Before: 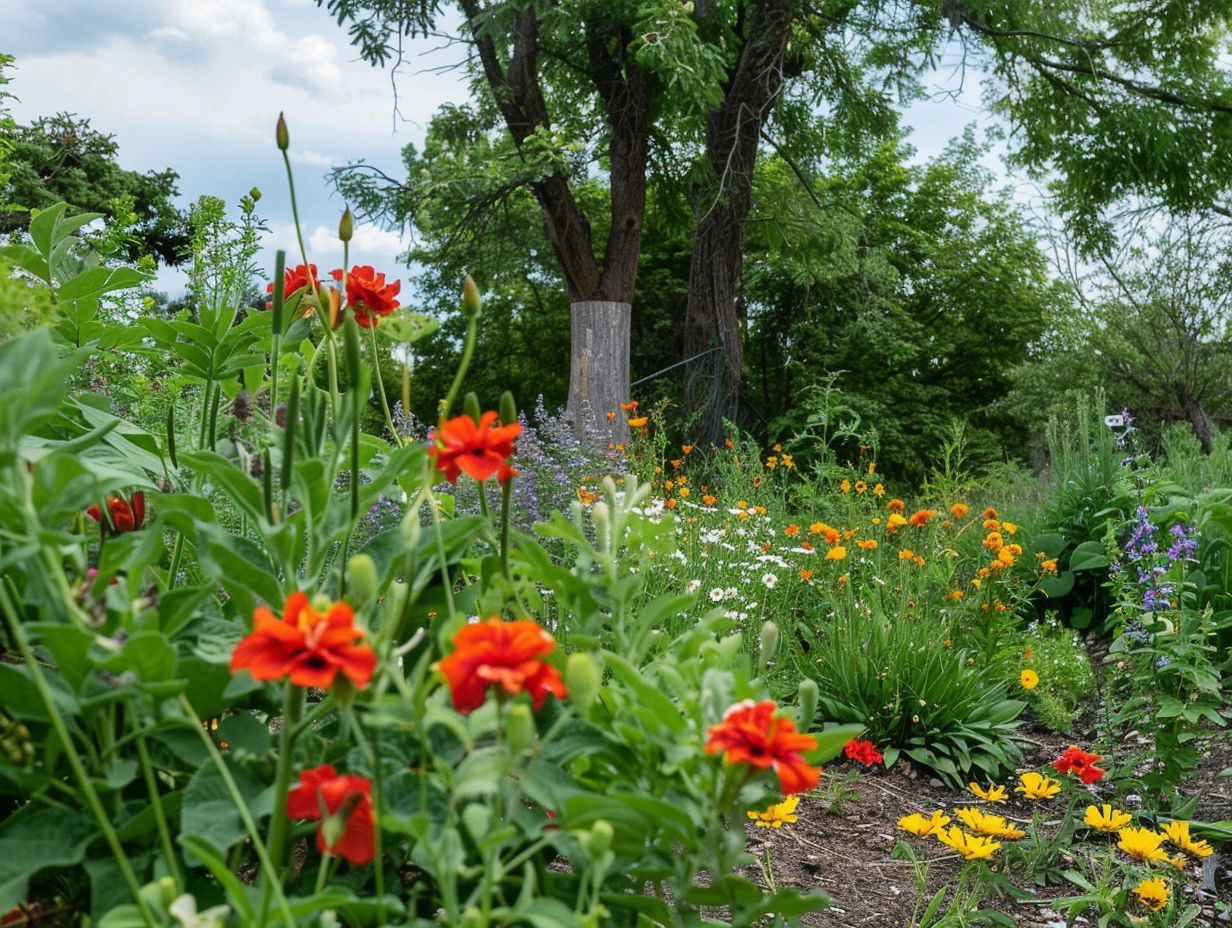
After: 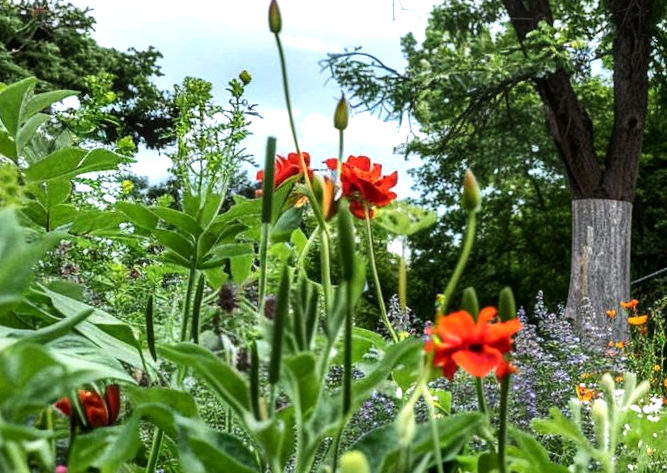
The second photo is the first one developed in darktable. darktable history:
tone equalizer: -8 EV -0.75 EV, -7 EV -0.7 EV, -6 EV -0.6 EV, -5 EV -0.4 EV, -3 EV 0.4 EV, -2 EV 0.6 EV, -1 EV 0.7 EV, +0 EV 0.75 EV, edges refinement/feathering 500, mask exposure compensation -1.57 EV, preserve details no
rotate and perspective: rotation 0.679°, lens shift (horizontal) 0.136, crop left 0.009, crop right 0.991, crop top 0.078, crop bottom 0.95
local contrast: on, module defaults
crop and rotate: left 3.047%, top 7.509%, right 42.236%, bottom 37.598%
